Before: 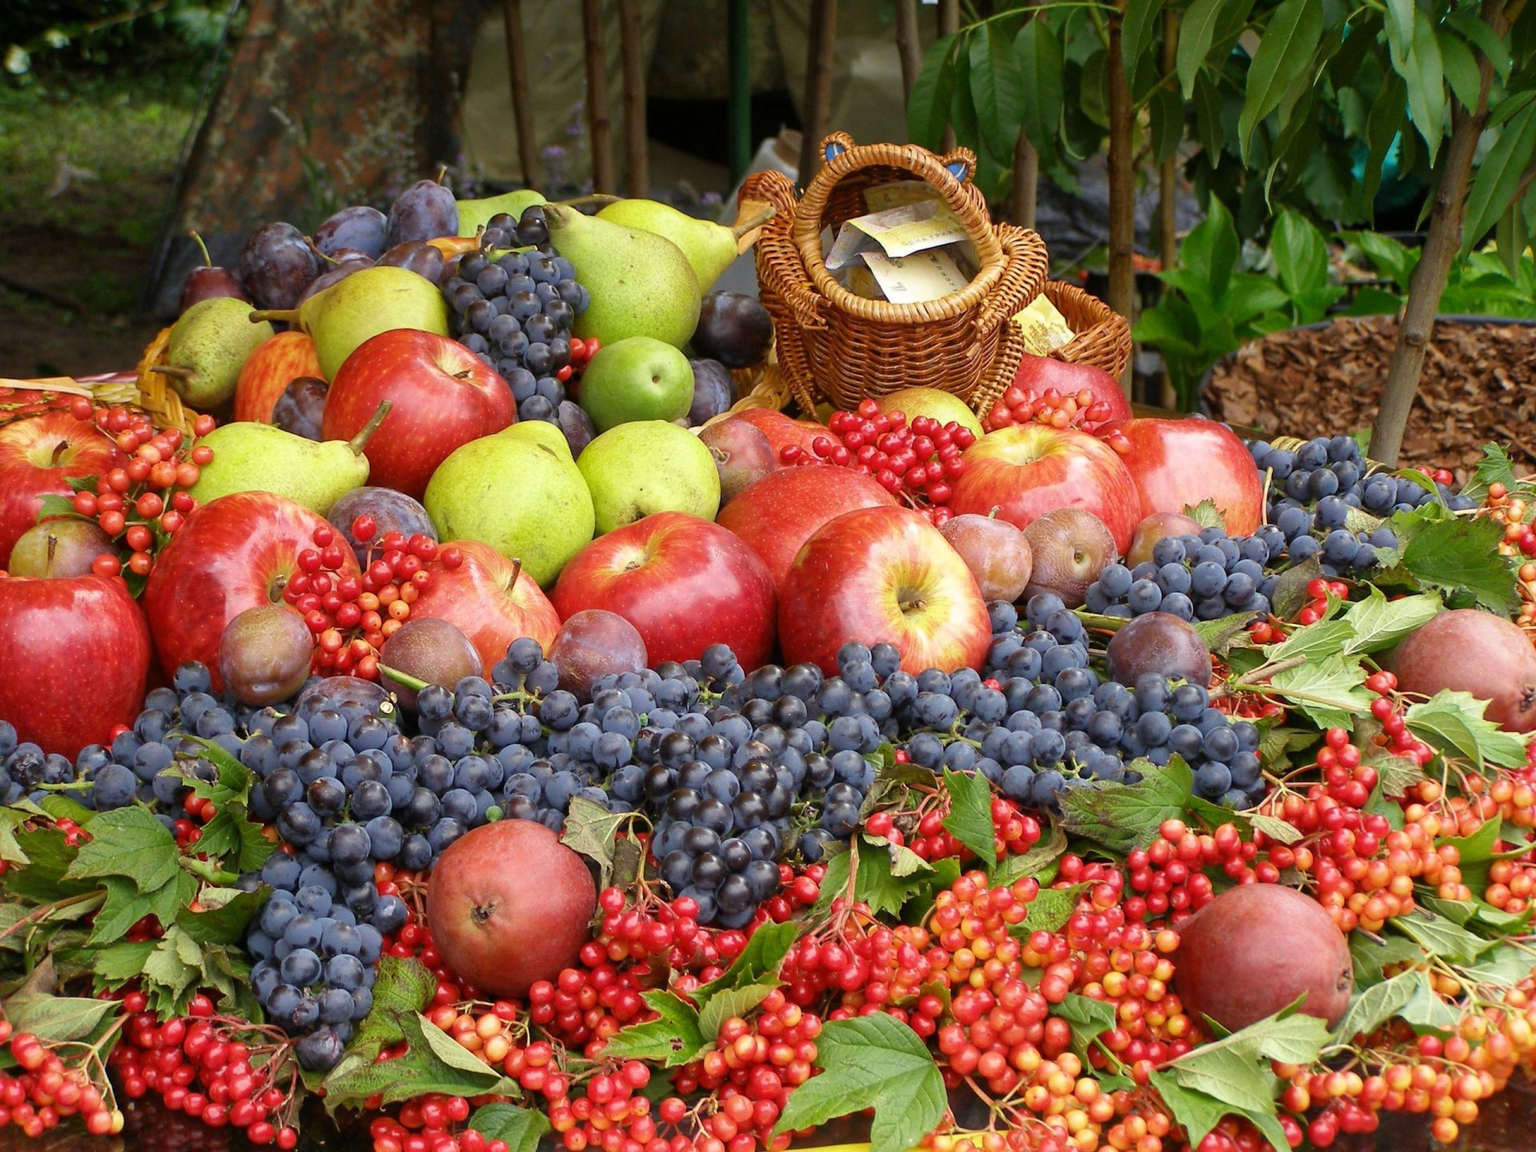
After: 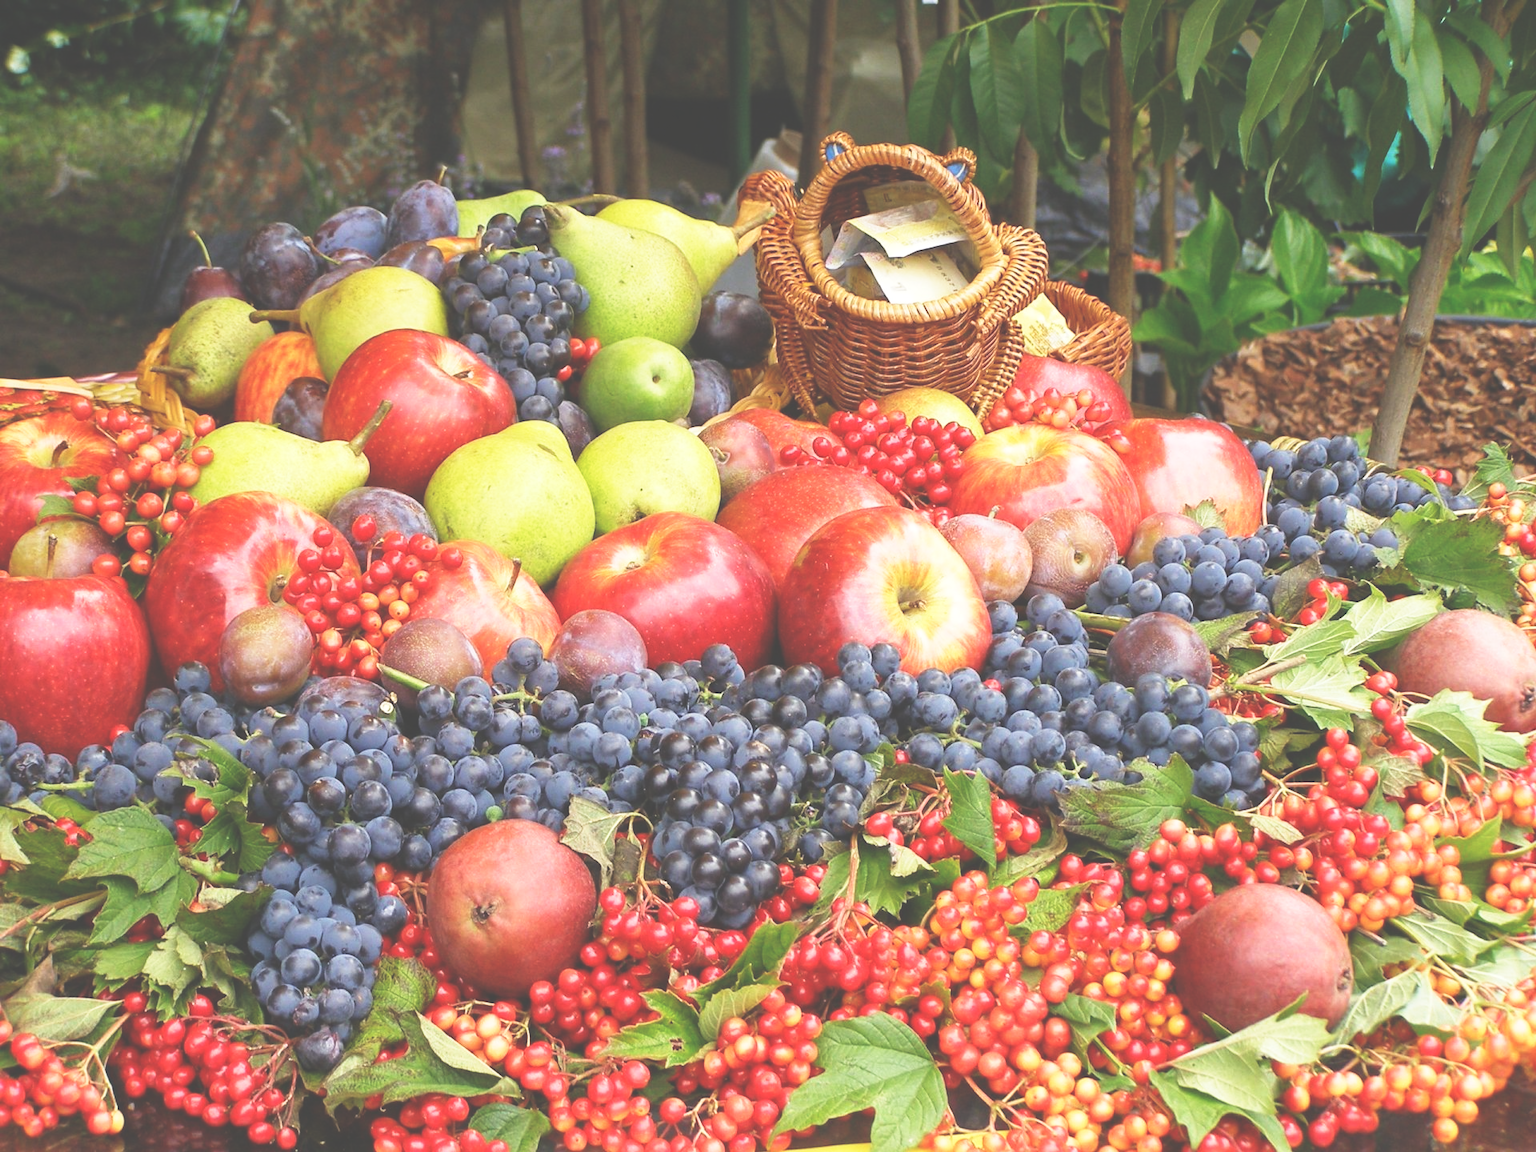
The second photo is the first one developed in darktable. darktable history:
exposure: black level correction -0.041, exposure 0.064 EV, compensate highlight preservation false
base curve: curves: ch0 [(0, 0) (0.579, 0.807) (1, 1)], preserve colors none
